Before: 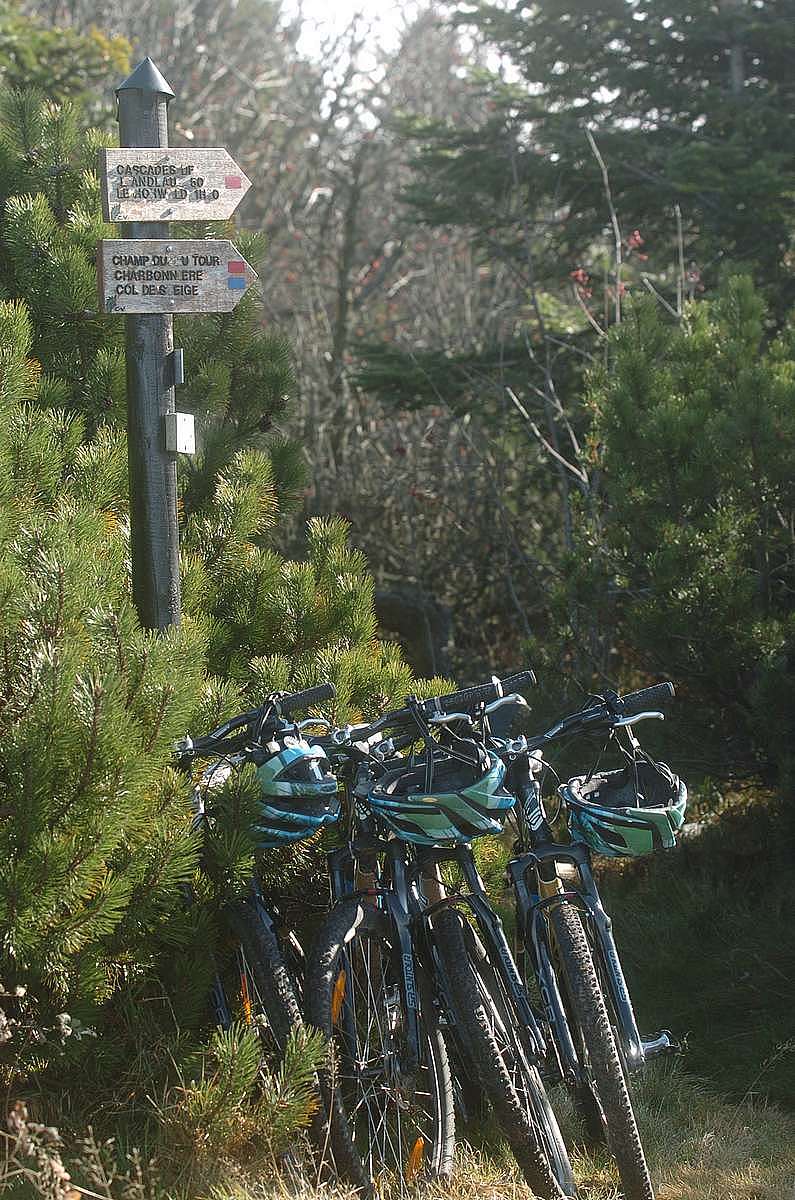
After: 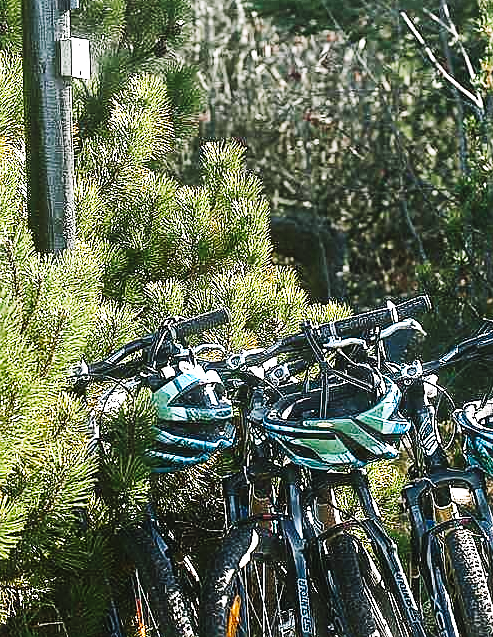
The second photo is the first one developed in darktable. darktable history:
sharpen: on, module defaults
base curve: curves: ch0 [(0, 0.003) (0.001, 0.002) (0.006, 0.004) (0.02, 0.022) (0.048, 0.086) (0.094, 0.234) (0.162, 0.431) (0.258, 0.629) (0.385, 0.8) (0.548, 0.918) (0.751, 0.988) (1, 1)], preserve colors none
crop: left 13.312%, top 31.28%, right 24.627%, bottom 15.582%
color balance rgb: shadows lift › chroma 2%, shadows lift › hue 135.47°, highlights gain › chroma 2%, highlights gain › hue 291.01°, global offset › luminance 0.5%, perceptual saturation grading › global saturation -10.8%, perceptual saturation grading › highlights -26.83%, perceptual saturation grading › shadows 21.25%, perceptual brilliance grading › highlights 17.77%, perceptual brilliance grading › mid-tones 31.71%, perceptual brilliance grading › shadows -31.01%, global vibrance 24.91%
